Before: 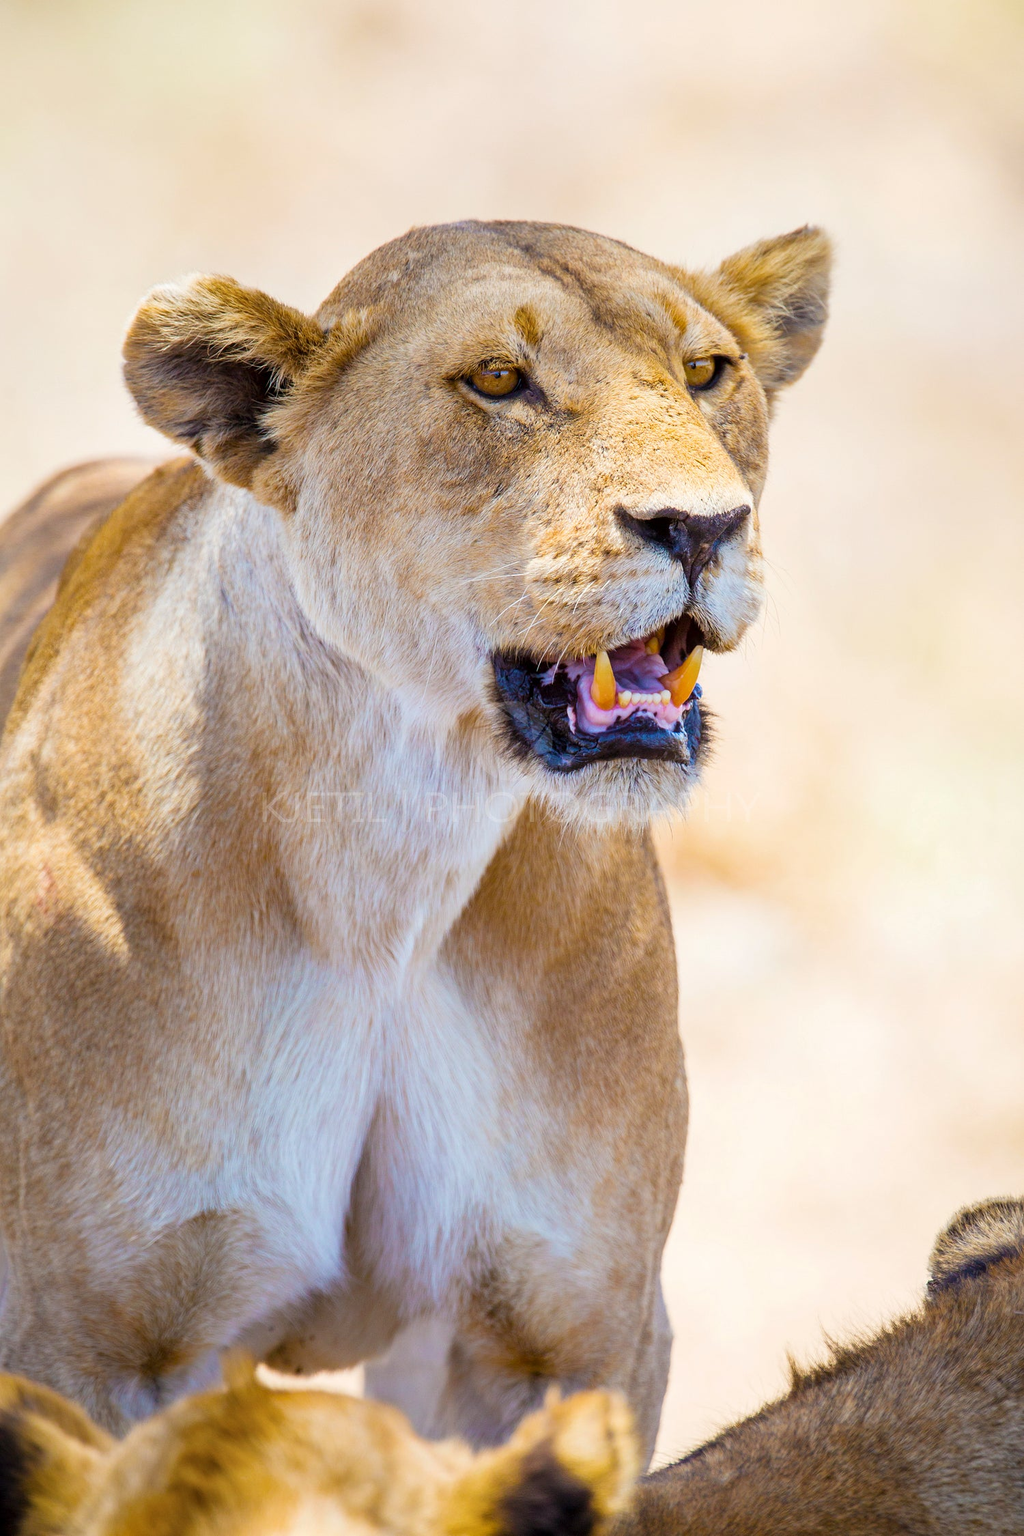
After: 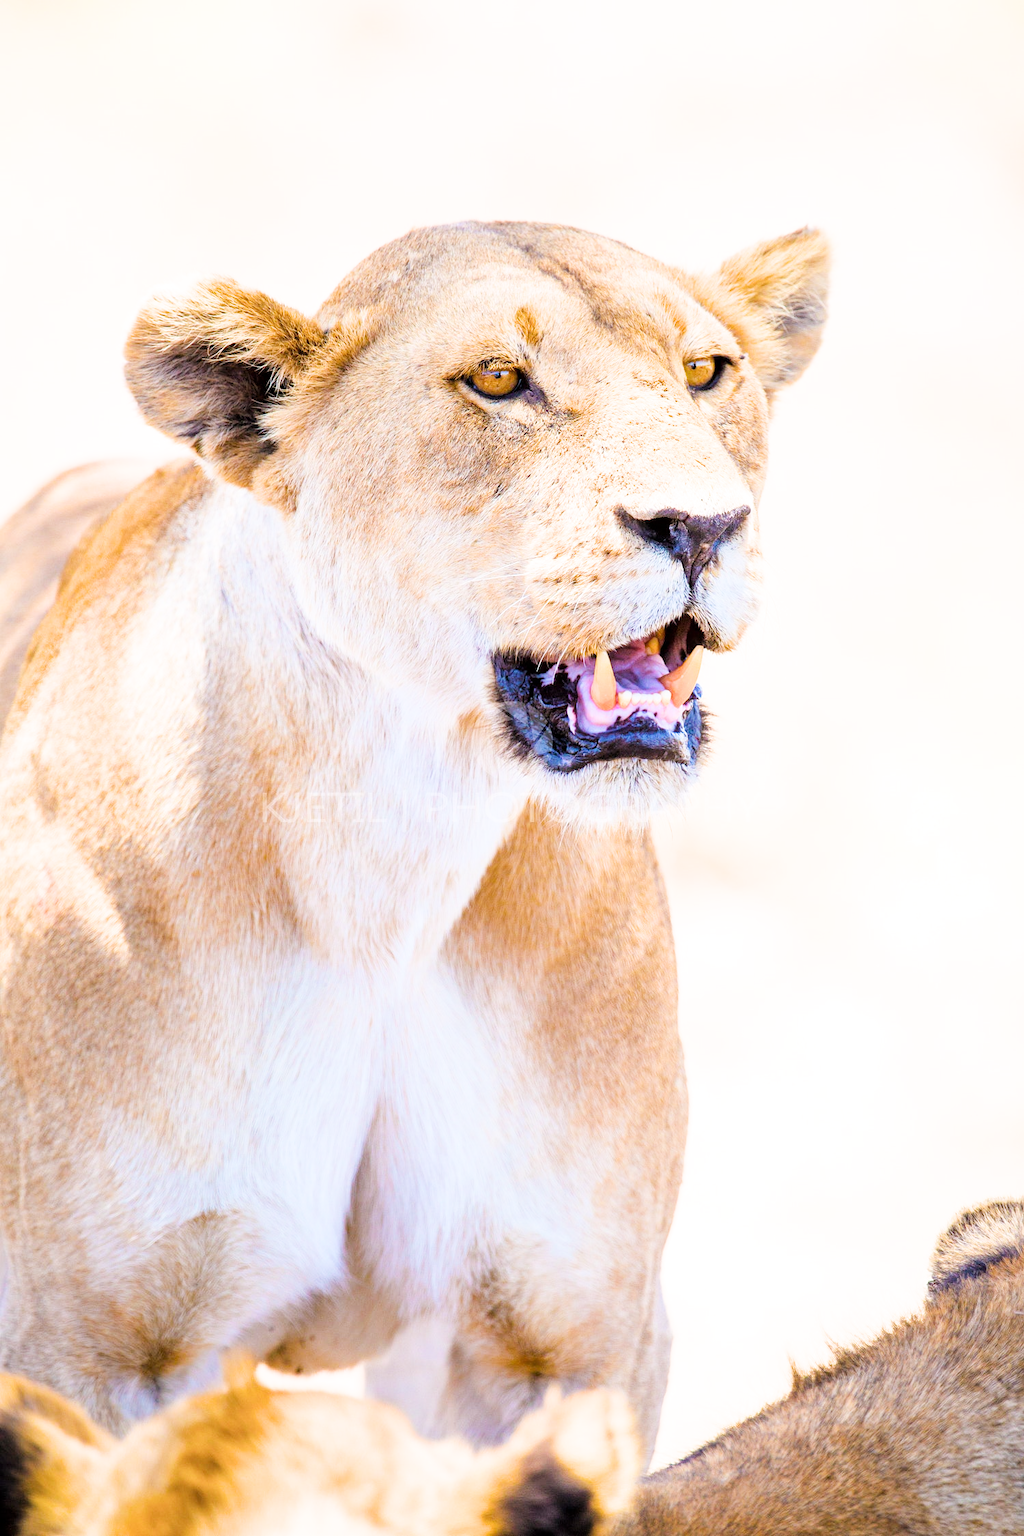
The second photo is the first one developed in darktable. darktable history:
filmic rgb: black relative exposure -7.65 EV, hardness 4.02, contrast 1.1, highlights saturation mix -30%
white balance: red 1.009, blue 1.027
exposure: black level correction 0, exposure 1.675 EV, compensate exposure bias true, compensate highlight preservation false
